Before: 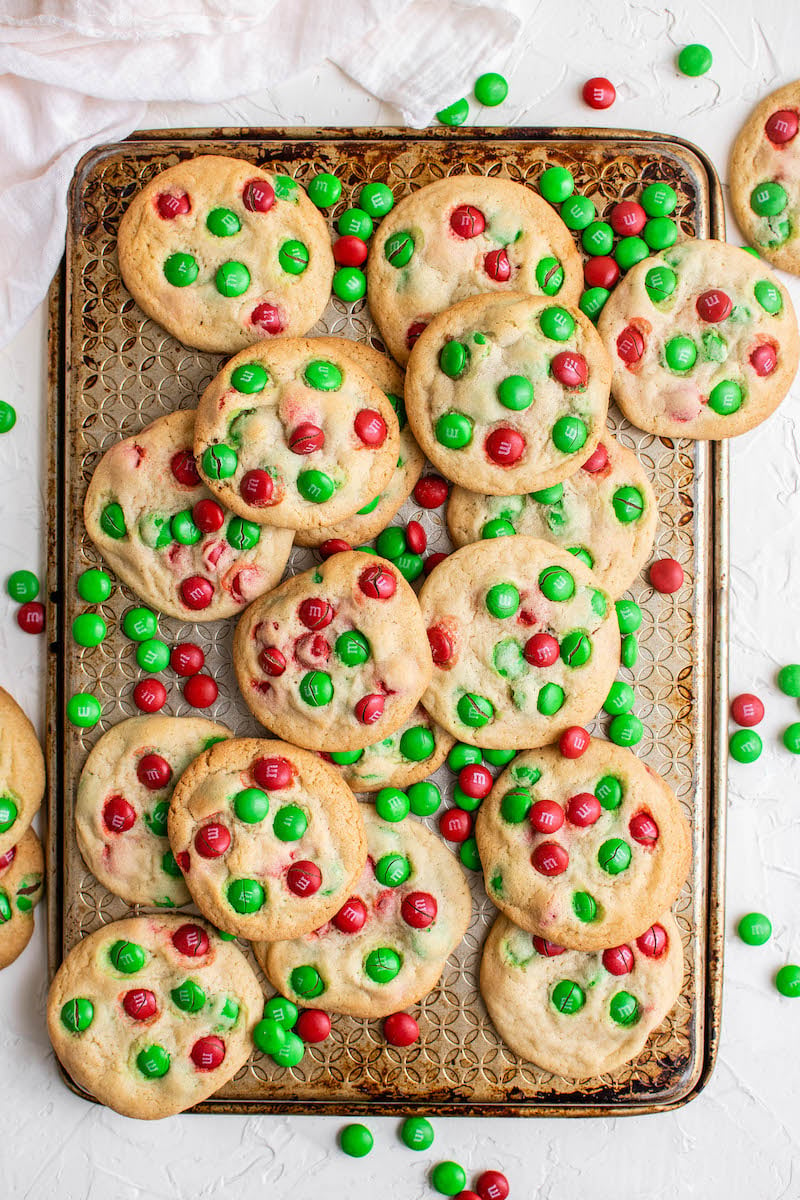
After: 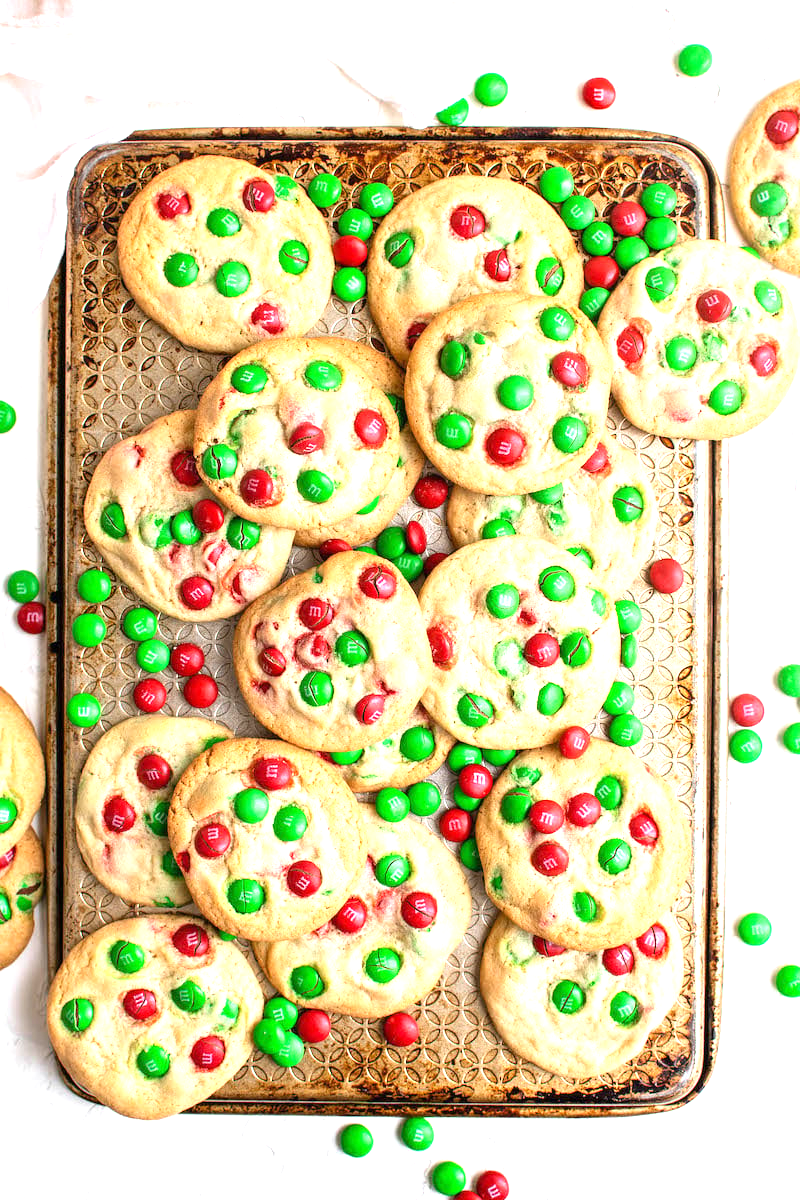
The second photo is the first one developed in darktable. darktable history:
tone equalizer: on, module defaults
exposure: exposure 0.935 EV, compensate highlight preservation false
